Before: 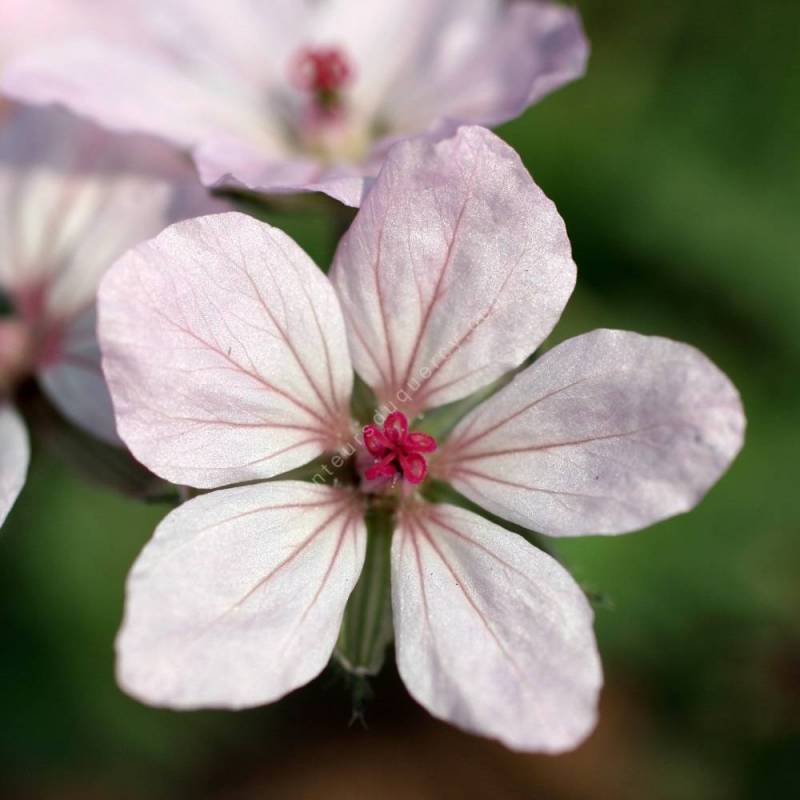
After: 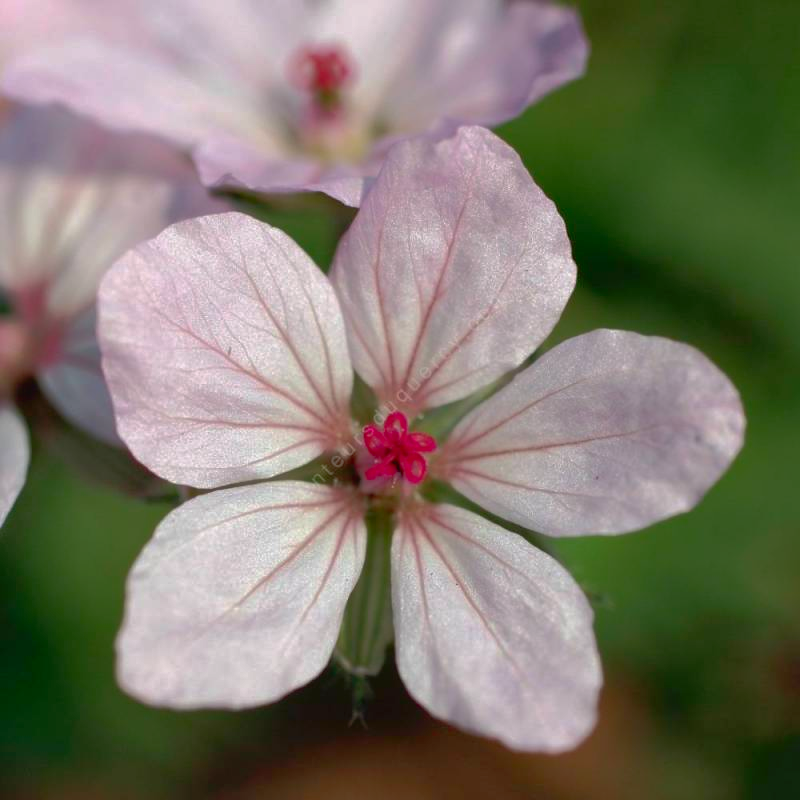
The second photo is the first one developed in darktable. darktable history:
contrast brightness saturation: contrast -0.09, brightness -0.07, saturation 0.09
shadows and highlights: radius 0.1, white point adjustment 1.65, soften with gaussian
